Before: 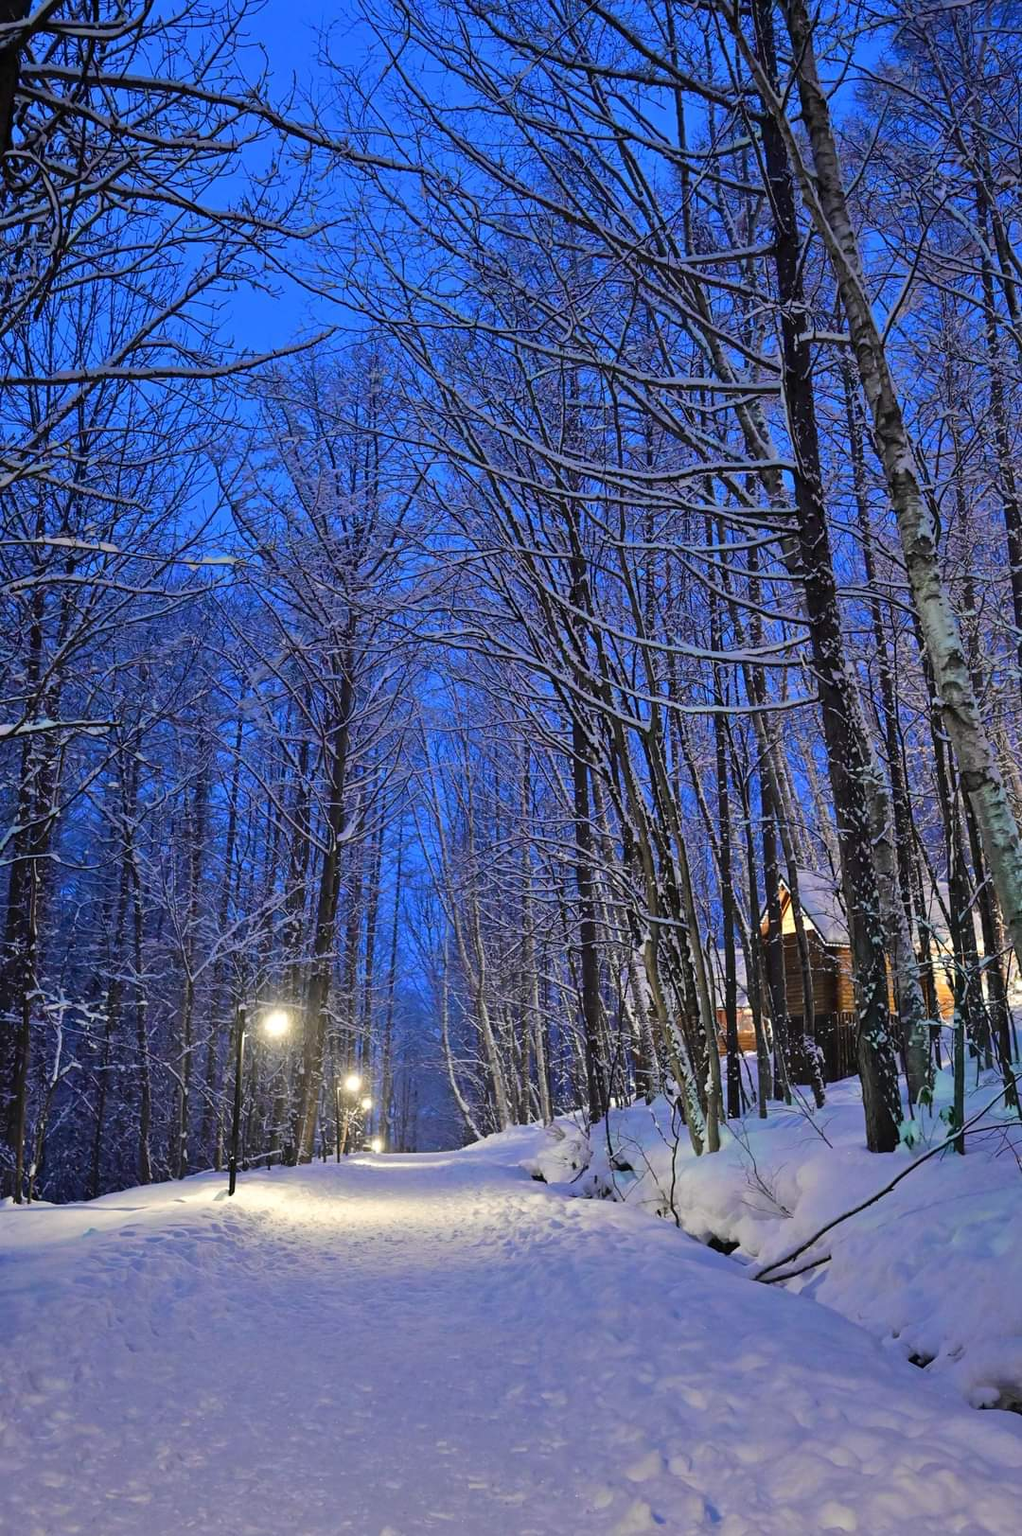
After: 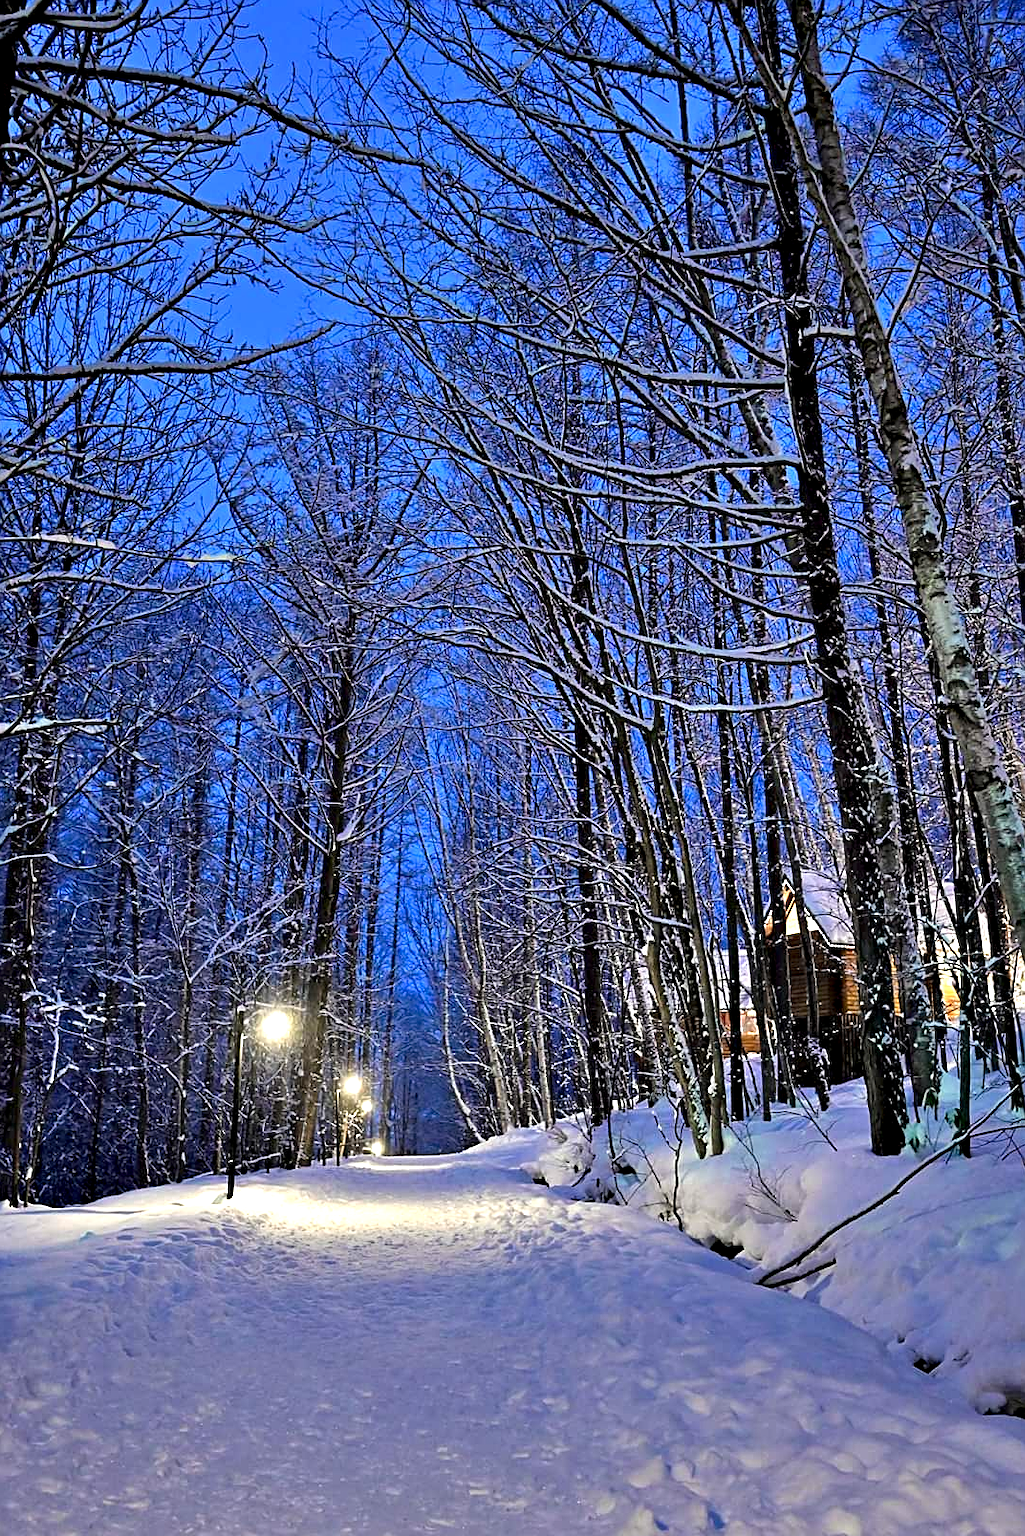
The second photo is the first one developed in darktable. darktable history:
contrast equalizer: octaves 7, y [[0.6 ×6], [0.55 ×6], [0 ×6], [0 ×6], [0 ×6]]
sharpen: on, module defaults
crop: left 0.448%, top 0.572%, right 0.14%, bottom 0.384%
base curve: curves: ch0 [(0, 0) (0.297, 0.298) (1, 1)], preserve colors none
